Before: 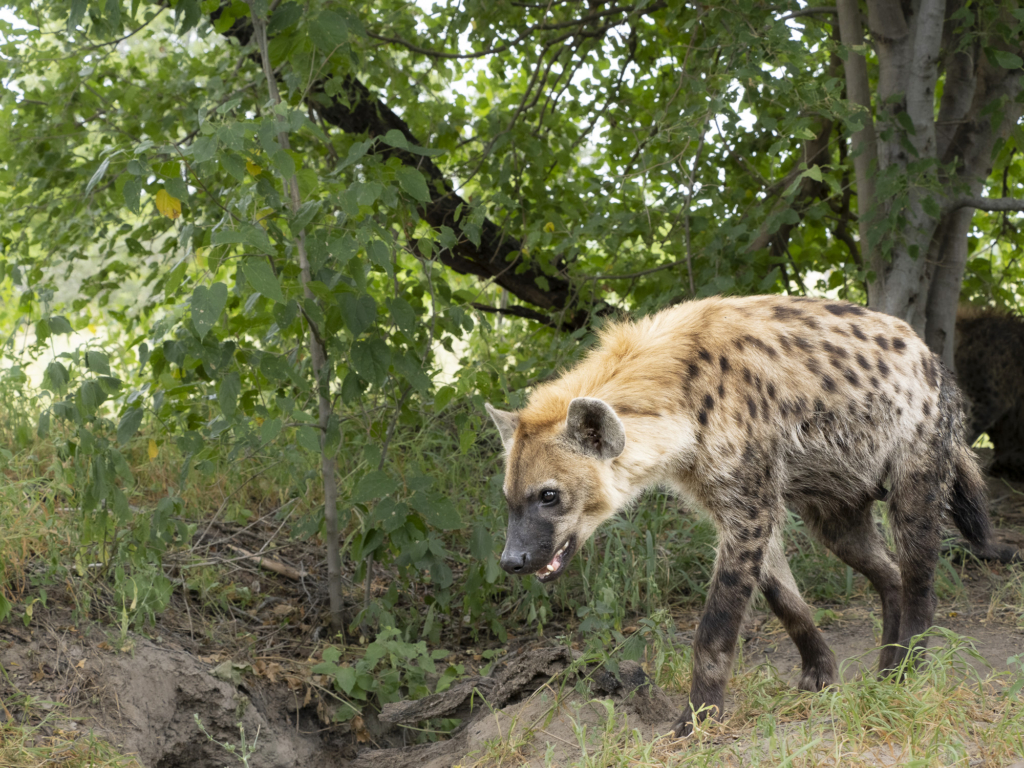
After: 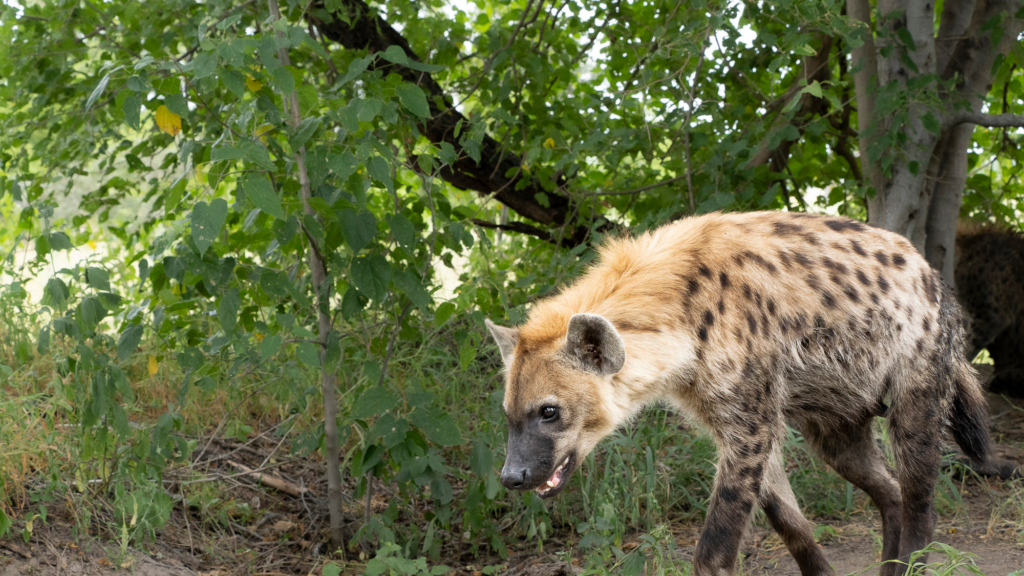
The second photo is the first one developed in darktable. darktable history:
crop: top 11.023%, bottom 13.878%
